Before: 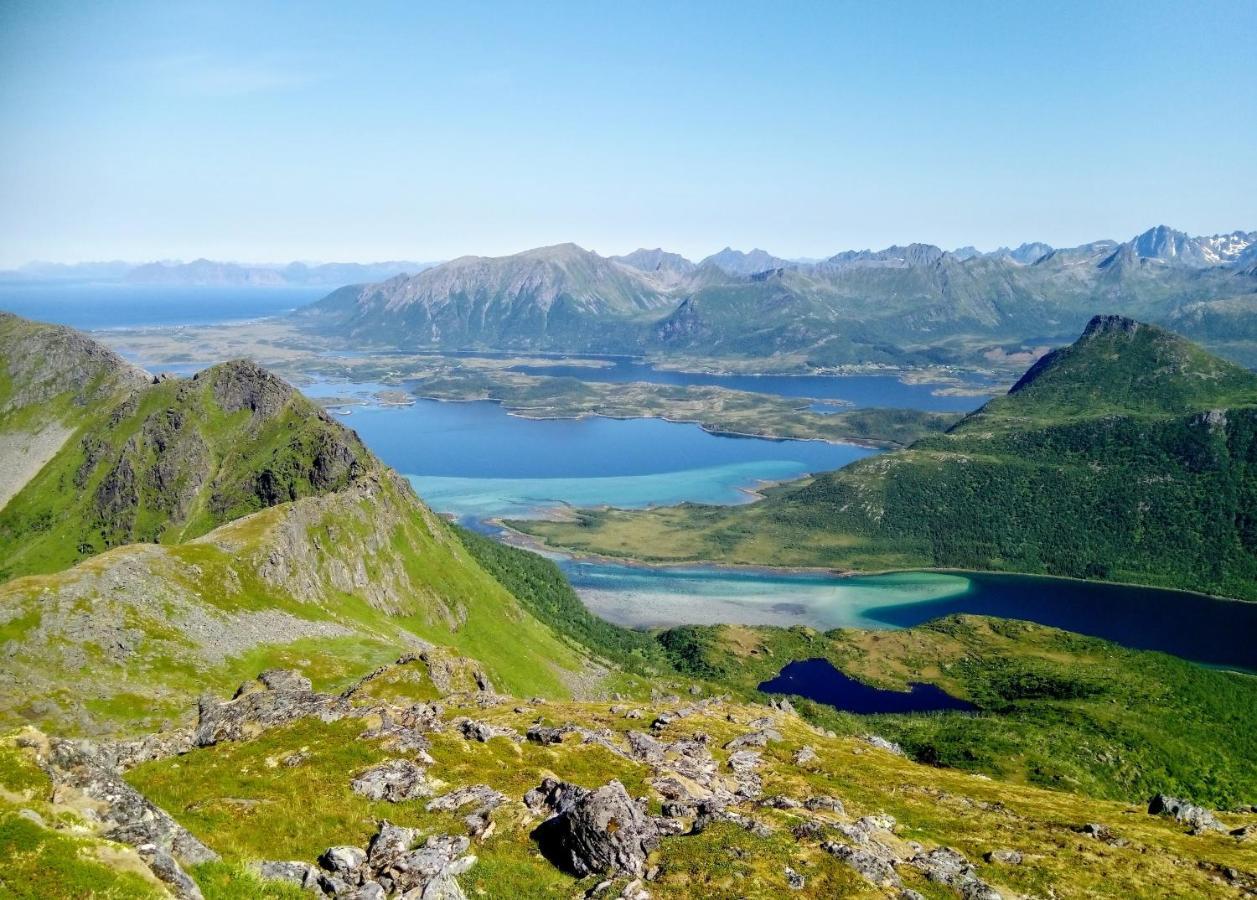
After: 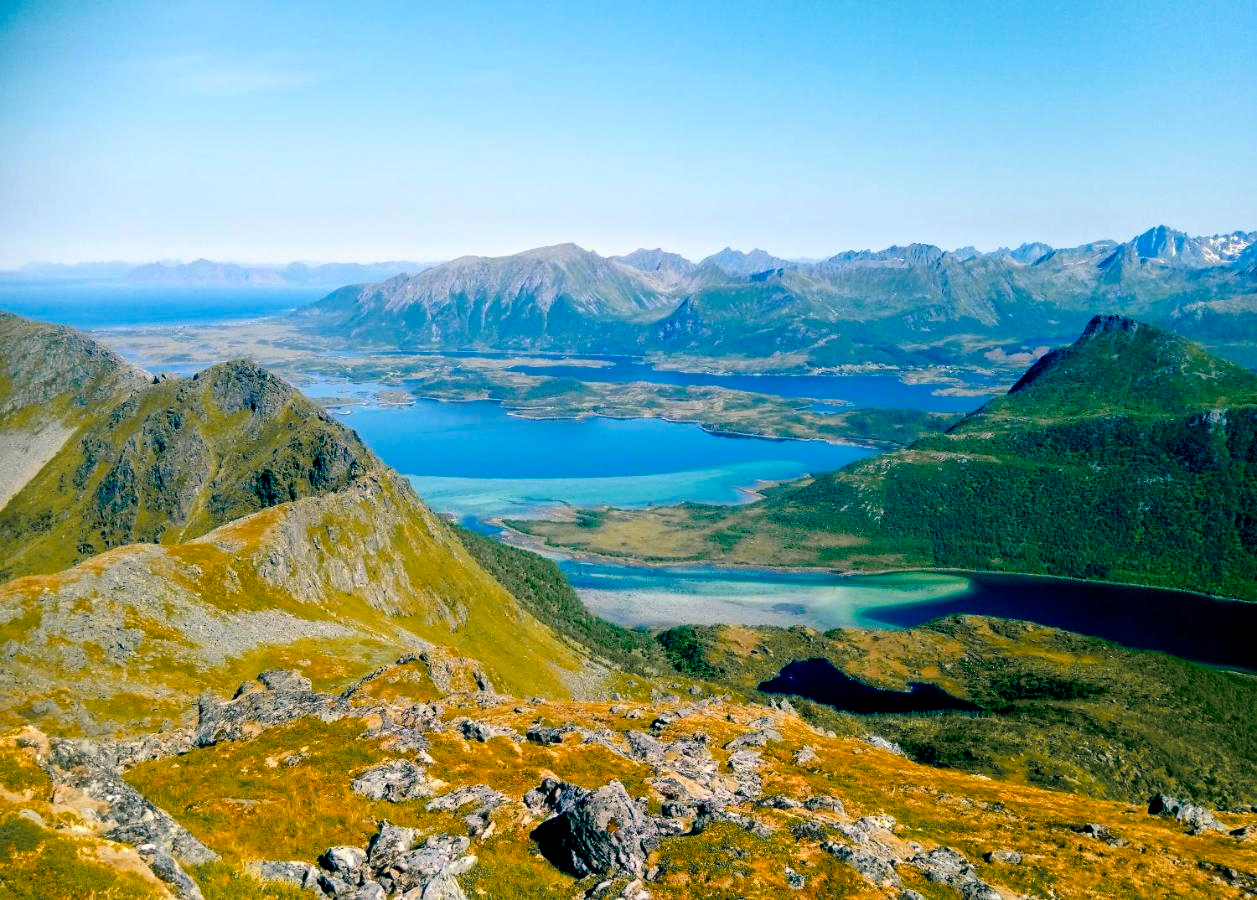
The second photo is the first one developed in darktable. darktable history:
color zones: curves: ch1 [(0.263, 0.53) (0.376, 0.287) (0.487, 0.512) (0.748, 0.547) (1, 0.513)]; ch2 [(0.262, 0.45) (0.751, 0.477)], mix 31.98%
color balance rgb: shadows lift › luminance -28.76%, shadows lift › chroma 10%, shadows lift › hue 230°, power › chroma 0.5%, power › hue 215°, highlights gain › luminance 7.14%, highlights gain › chroma 1%, highlights gain › hue 50°, global offset › luminance -0.29%, global offset › hue 260°, perceptual saturation grading › global saturation 20%, perceptual saturation grading › highlights -13.92%, perceptual saturation grading › shadows 50%
